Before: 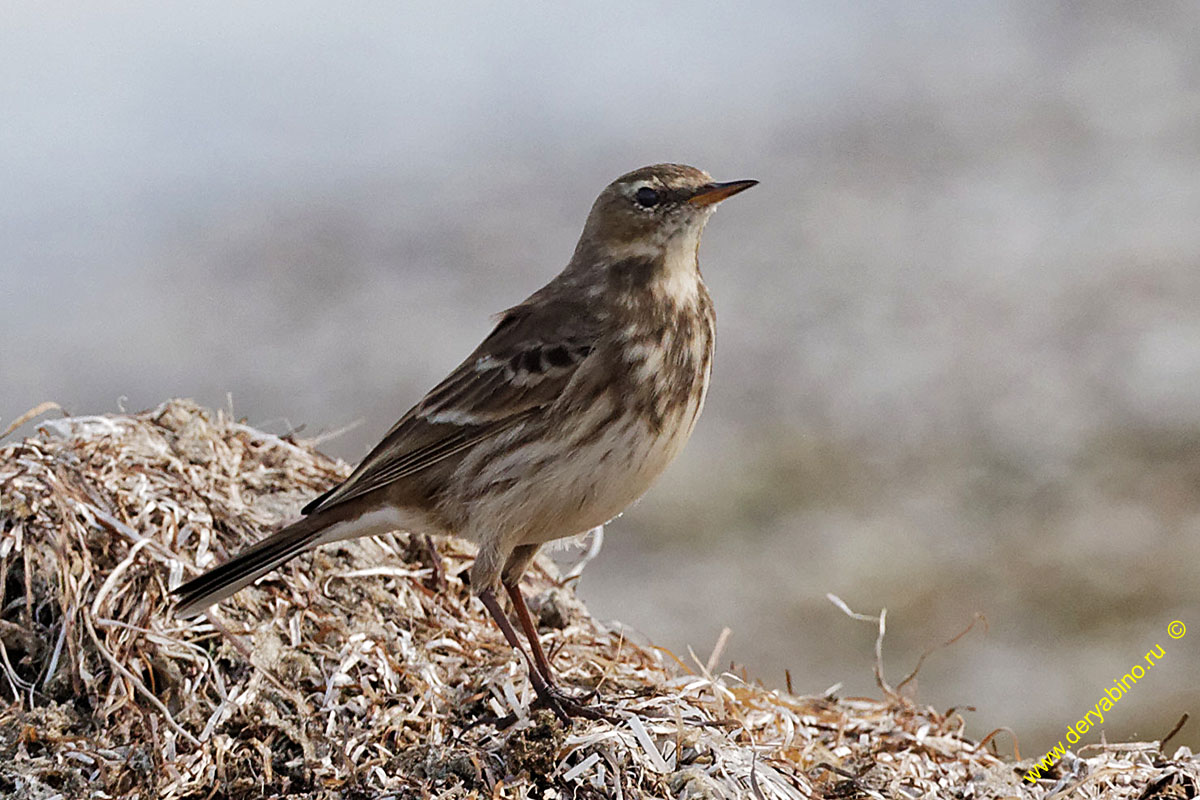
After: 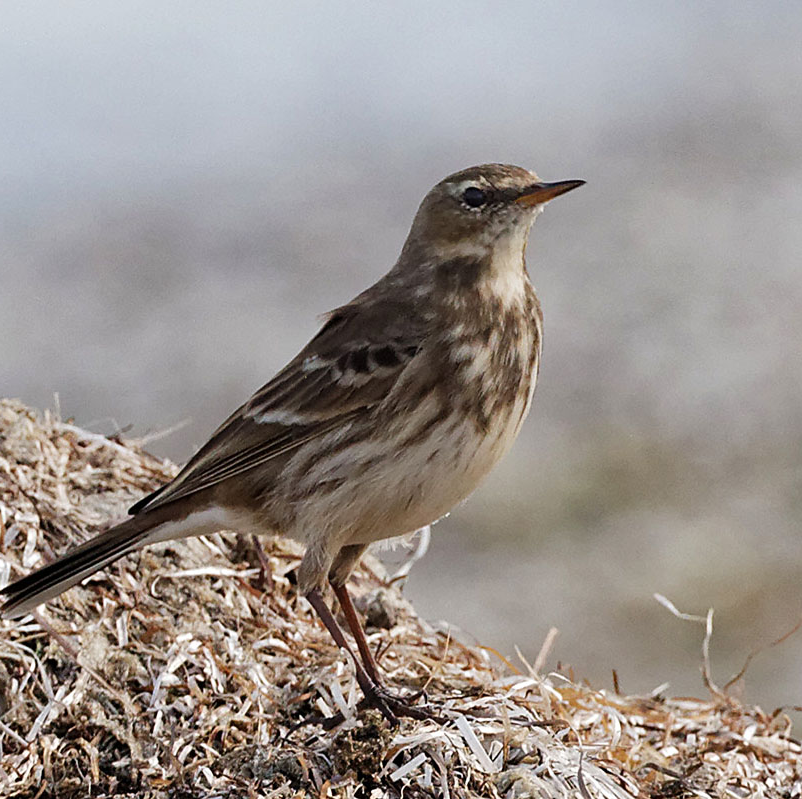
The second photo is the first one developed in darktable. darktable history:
crop and rotate: left 14.49%, right 18.664%
